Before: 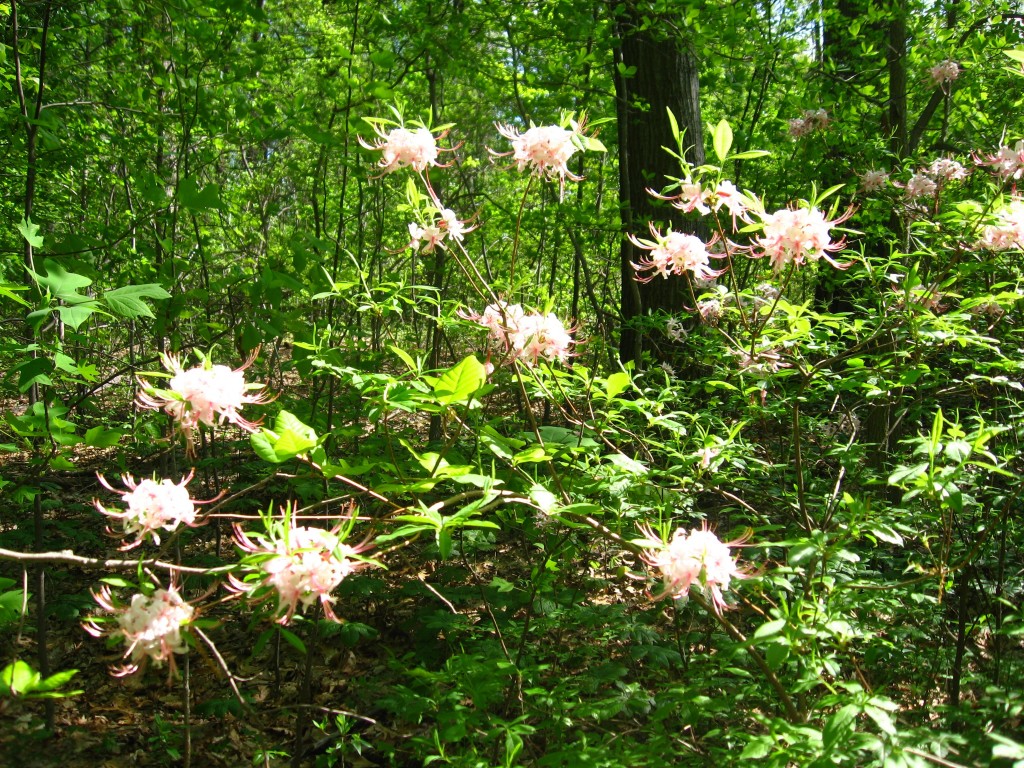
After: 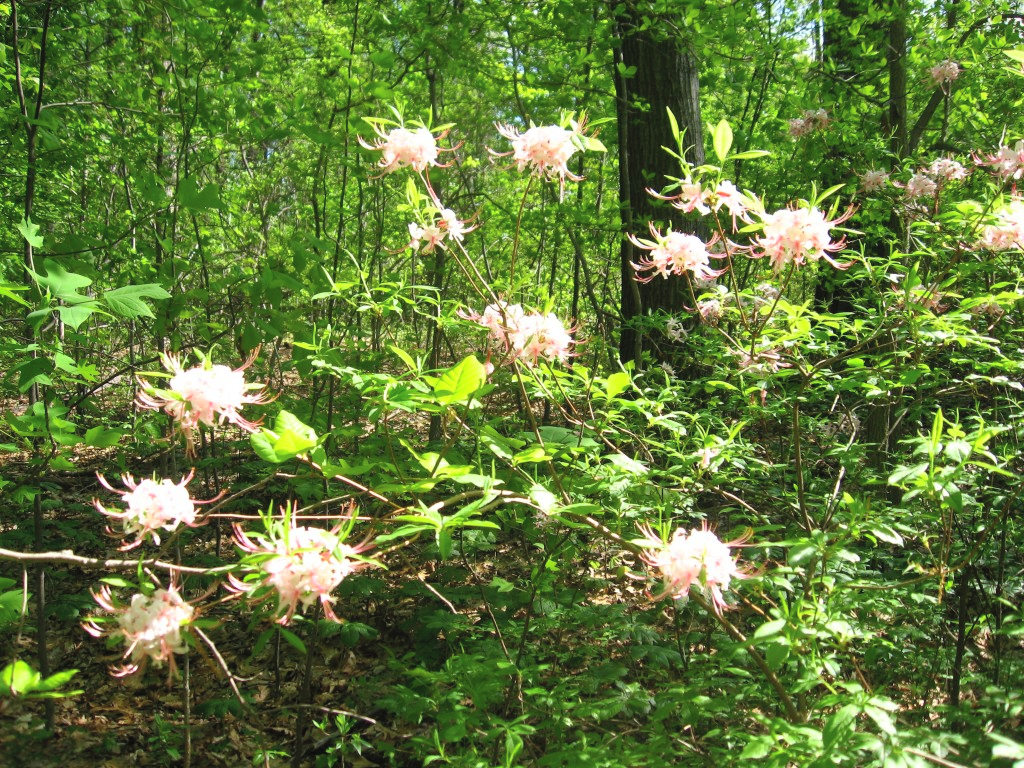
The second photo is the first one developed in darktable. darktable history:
contrast brightness saturation: brightness 0.13
white balance: emerald 1
